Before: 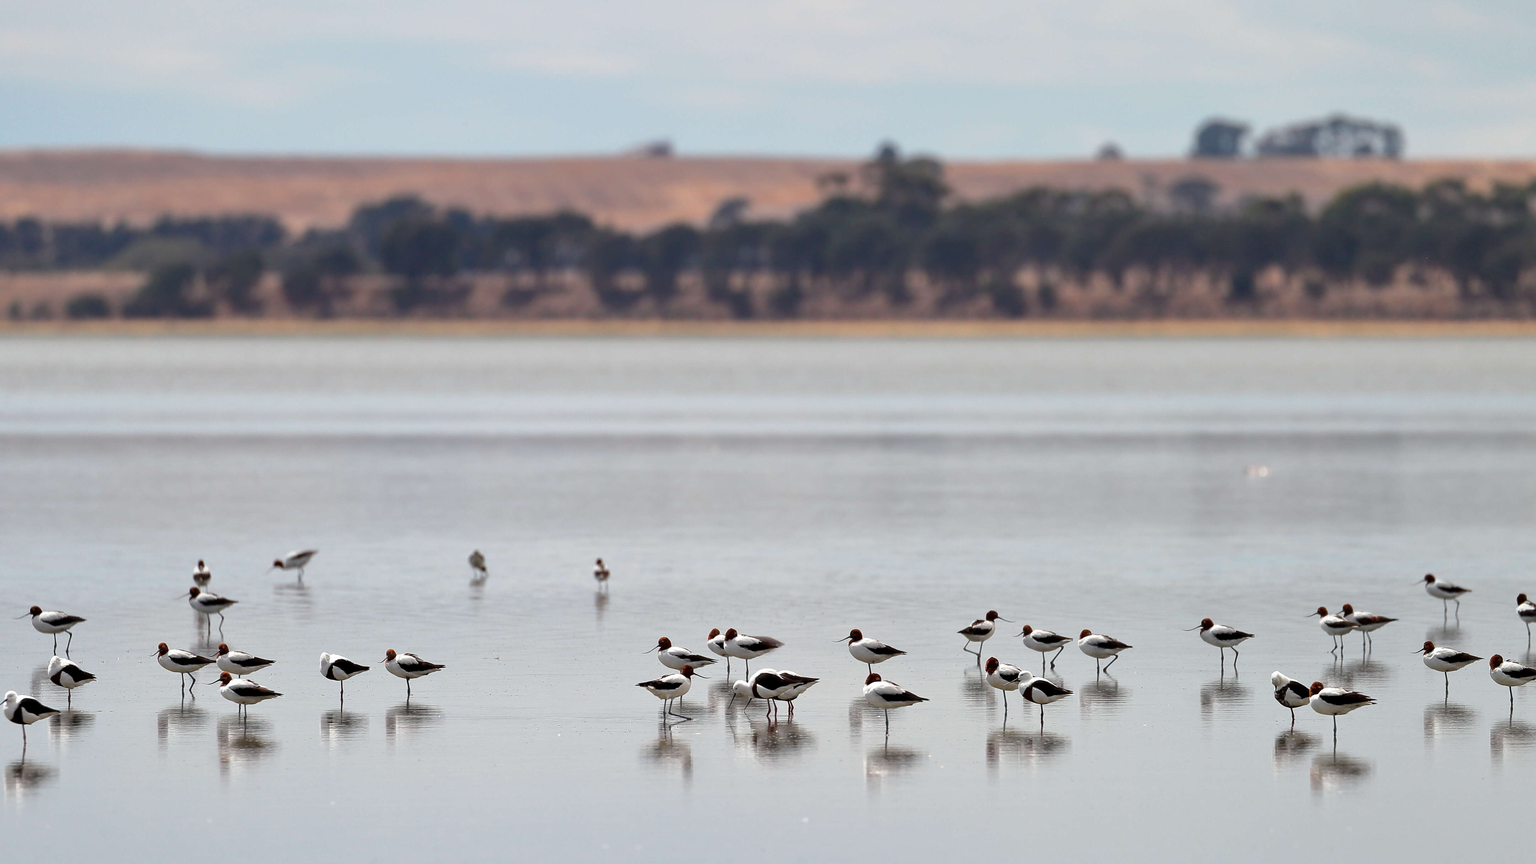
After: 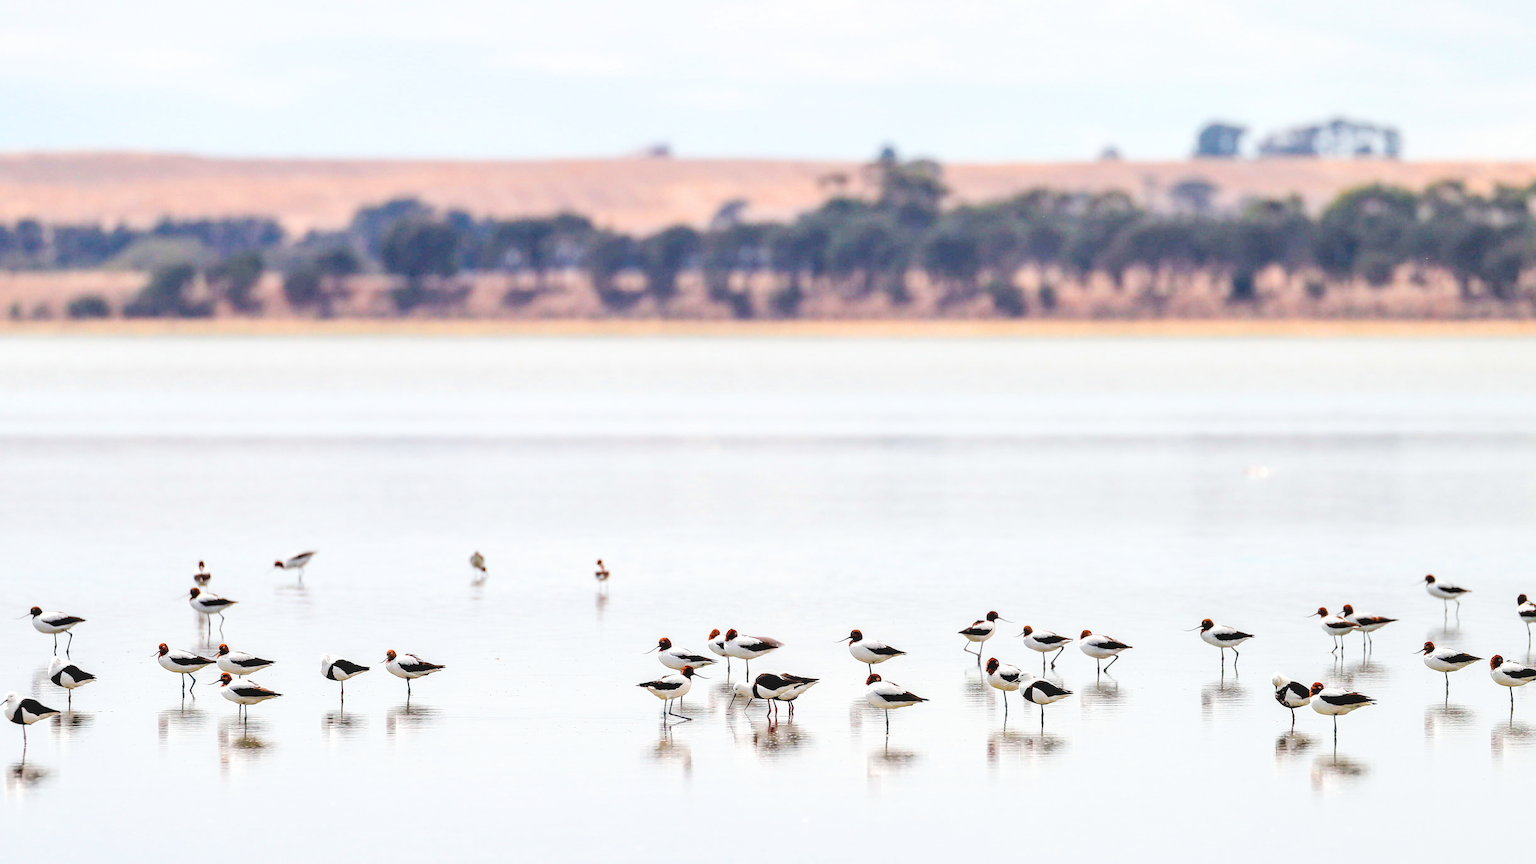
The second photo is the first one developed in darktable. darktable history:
local contrast: on, module defaults
color balance rgb: perceptual saturation grading › global saturation 30%, global vibrance 20%
exposure: black level correction 0, exposure 1.4 EV, compensate exposure bias true, compensate highlight preservation false
filmic rgb: black relative exposure -5 EV, hardness 2.88, contrast 1.2, highlights saturation mix -30%
